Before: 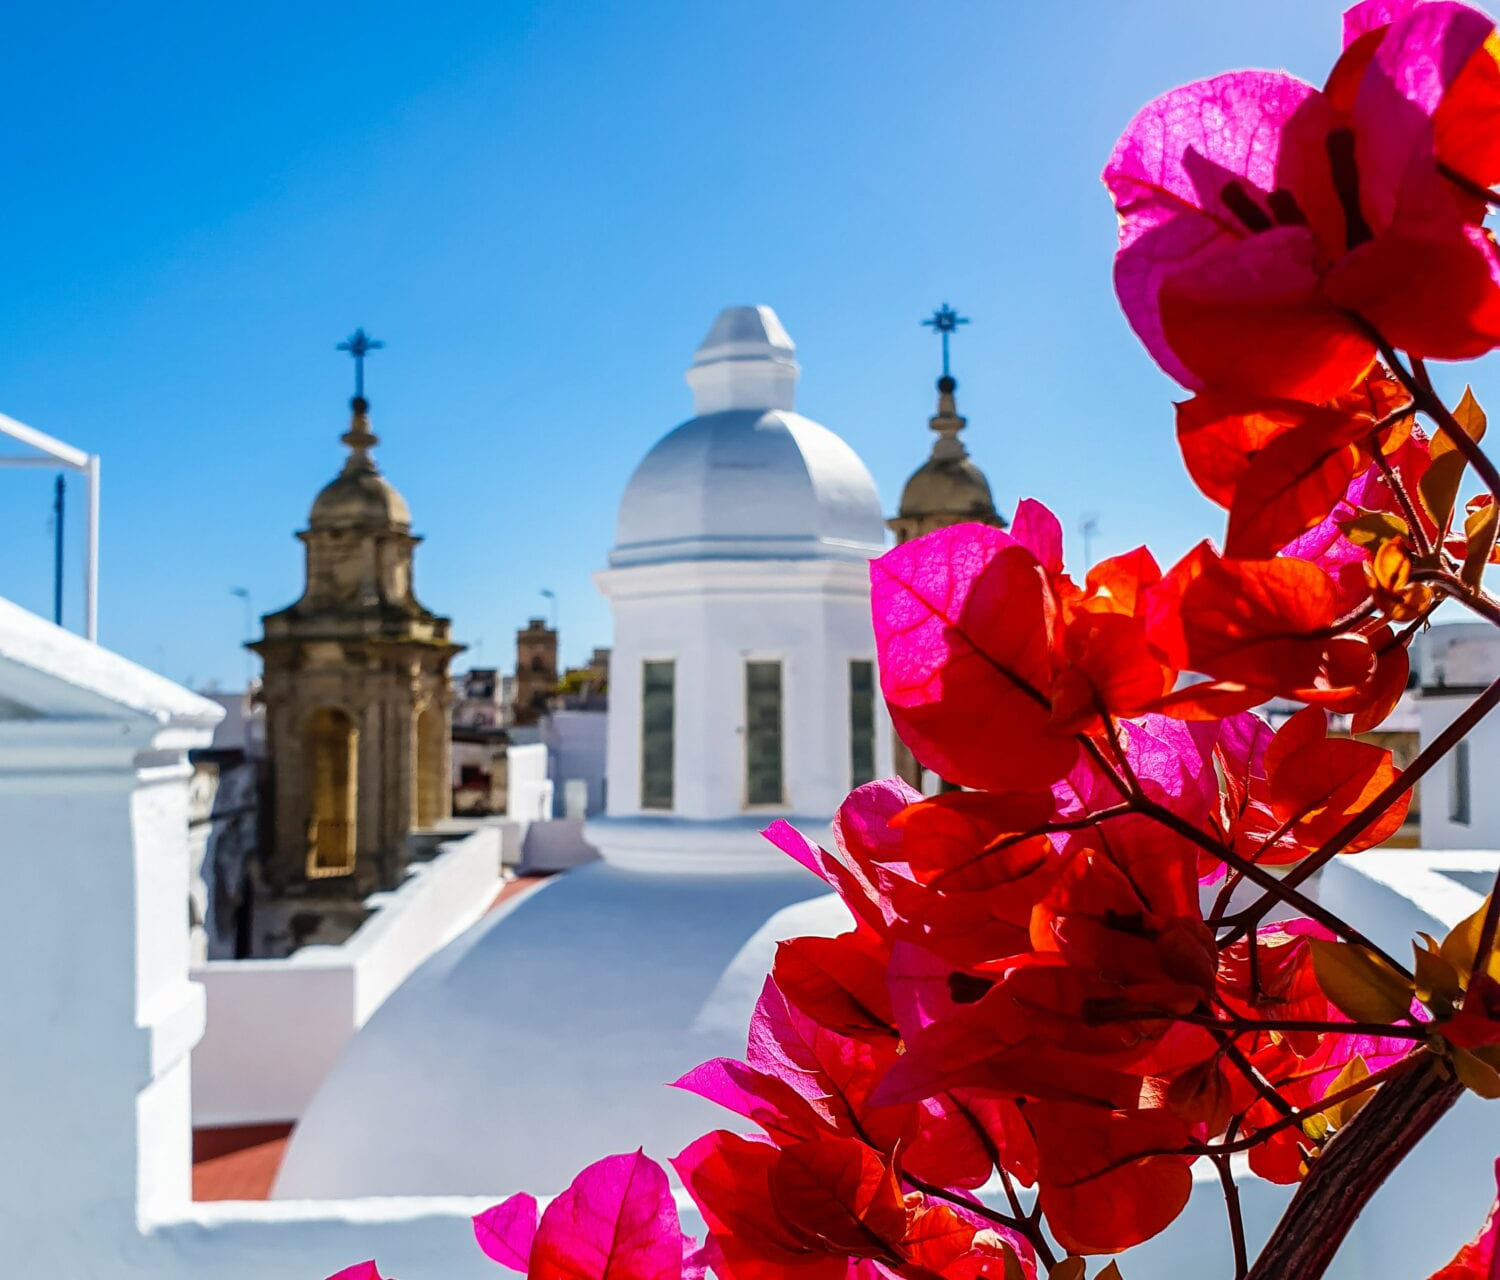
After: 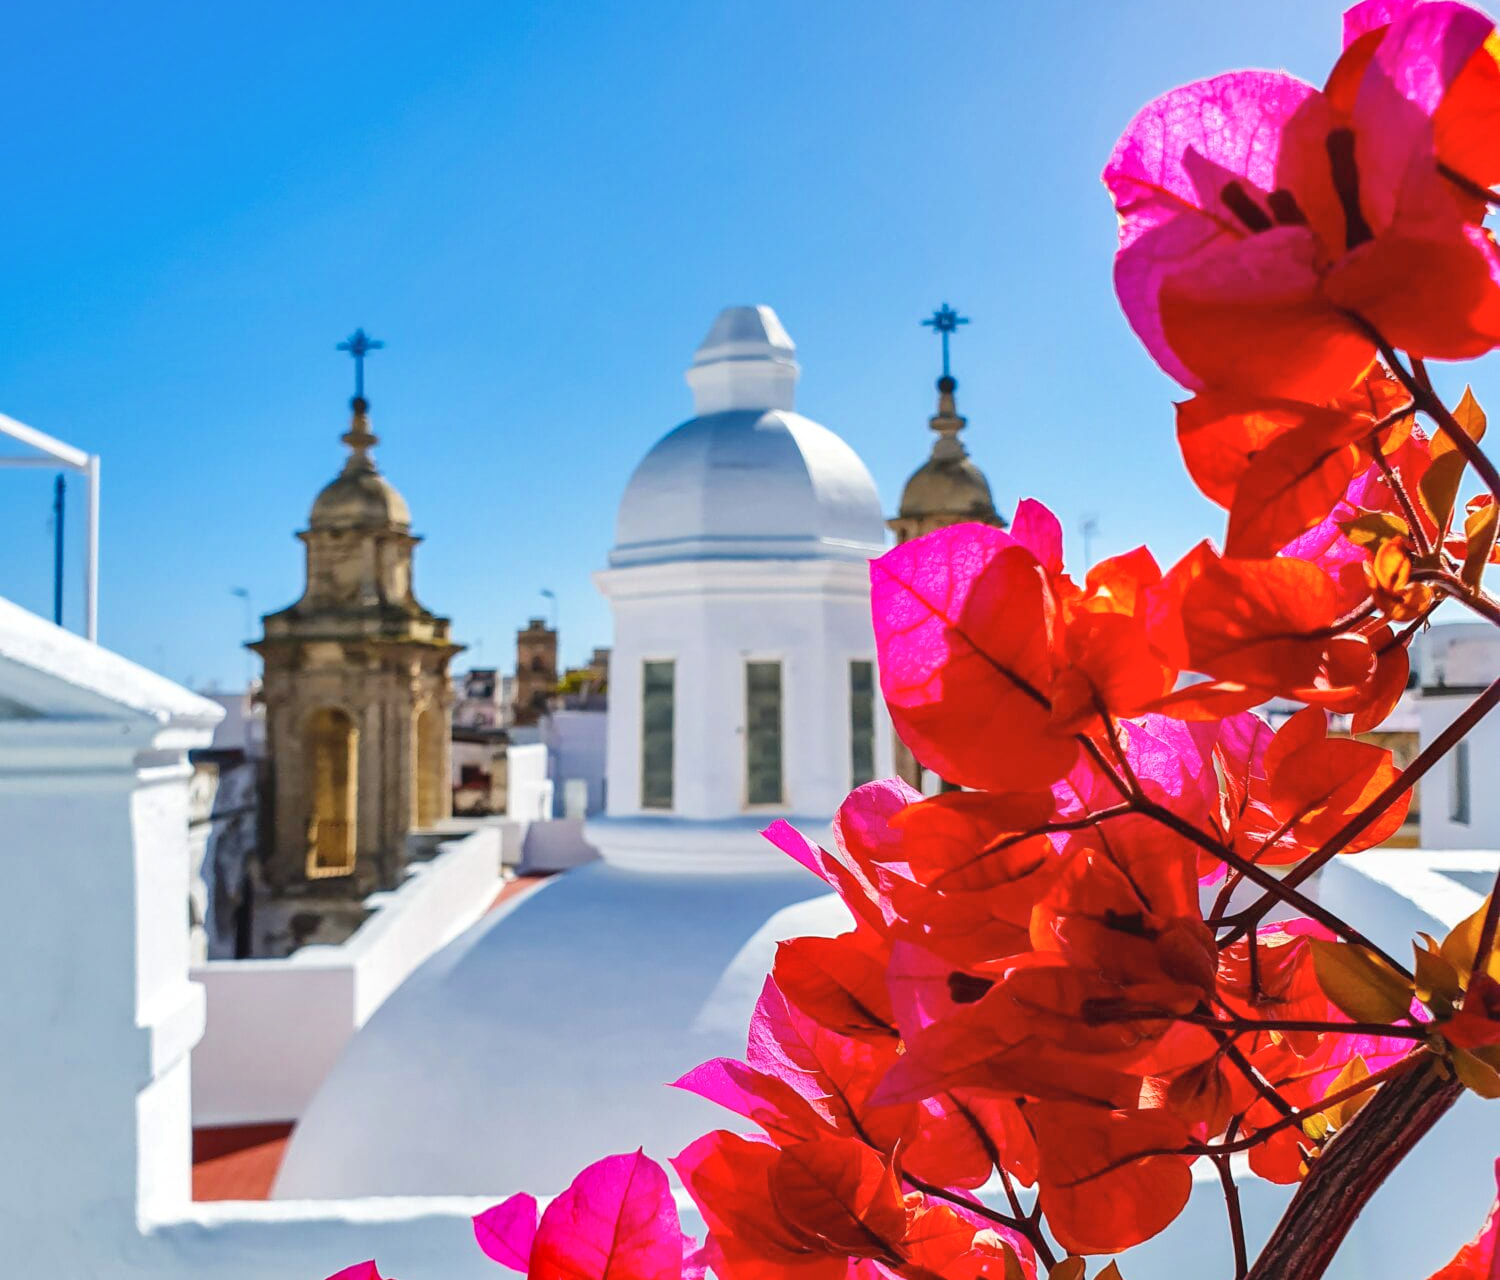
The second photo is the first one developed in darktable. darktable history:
contrast brightness saturation: contrast -0.091, saturation -0.085
tone equalizer: -8 EV 1.04 EV, -7 EV 1.01 EV, -6 EV 1.02 EV, -5 EV 0.996 EV, -4 EV 1.01 EV, -3 EV 0.75 EV, -2 EV 0.495 EV, -1 EV 0.237 EV, edges refinement/feathering 500, mask exposure compensation -1.57 EV, preserve details no
shadows and highlights: low approximation 0.01, soften with gaussian
